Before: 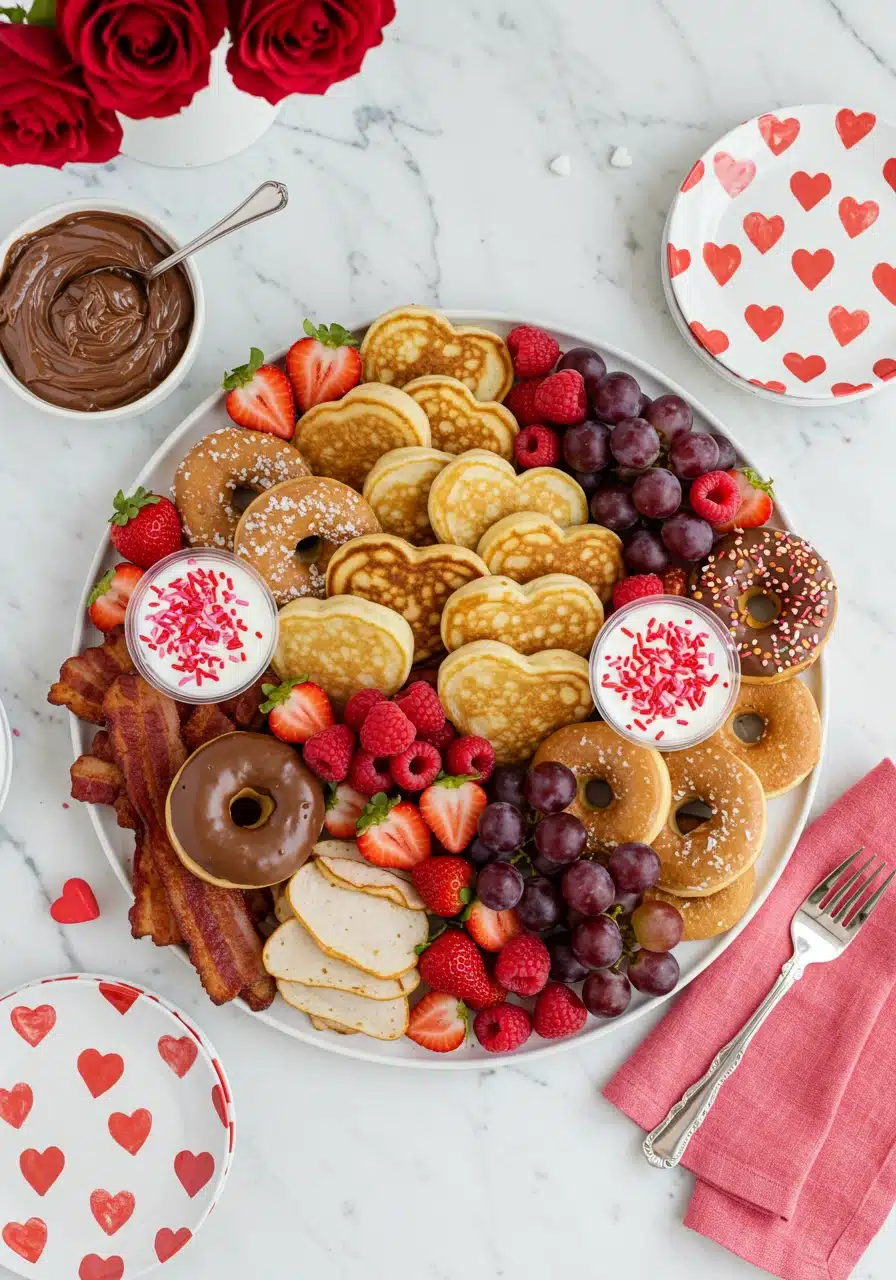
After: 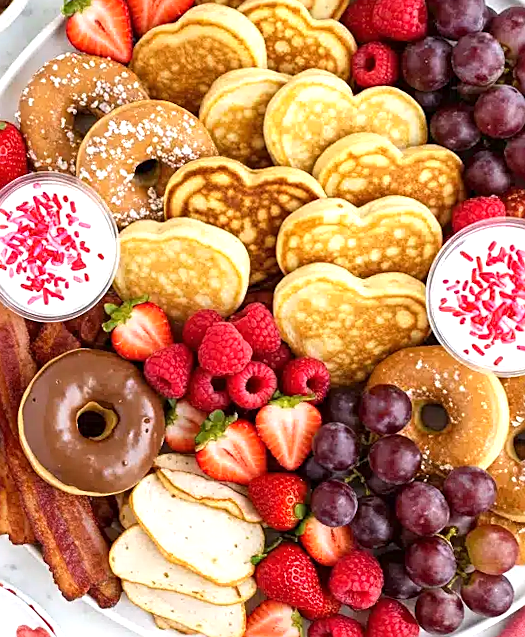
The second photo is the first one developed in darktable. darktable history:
white balance: red 1.004, blue 1.024
exposure: exposure 0.74 EV, compensate highlight preservation false
crop: left 13.312%, top 31.28%, right 24.627%, bottom 15.582%
rotate and perspective: rotation 0.062°, lens shift (vertical) 0.115, lens shift (horizontal) -0.133, crop left 0.047, crop right 0.94, crop top 0.061, crop bottom 0.94
sharpen: on, module defaults
